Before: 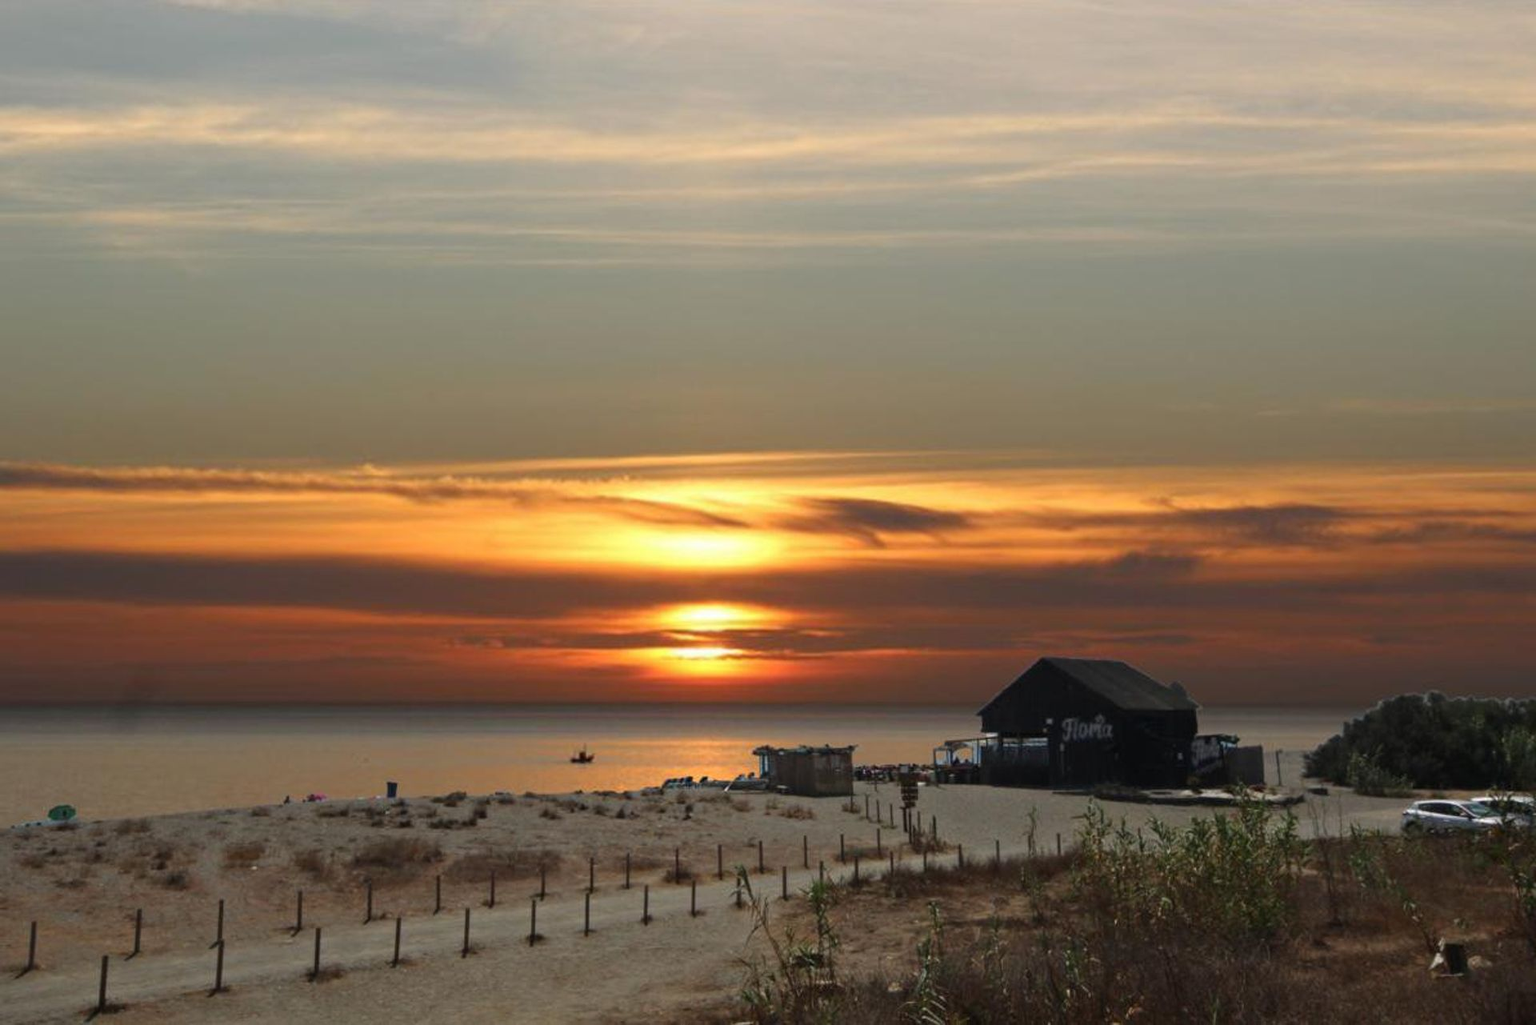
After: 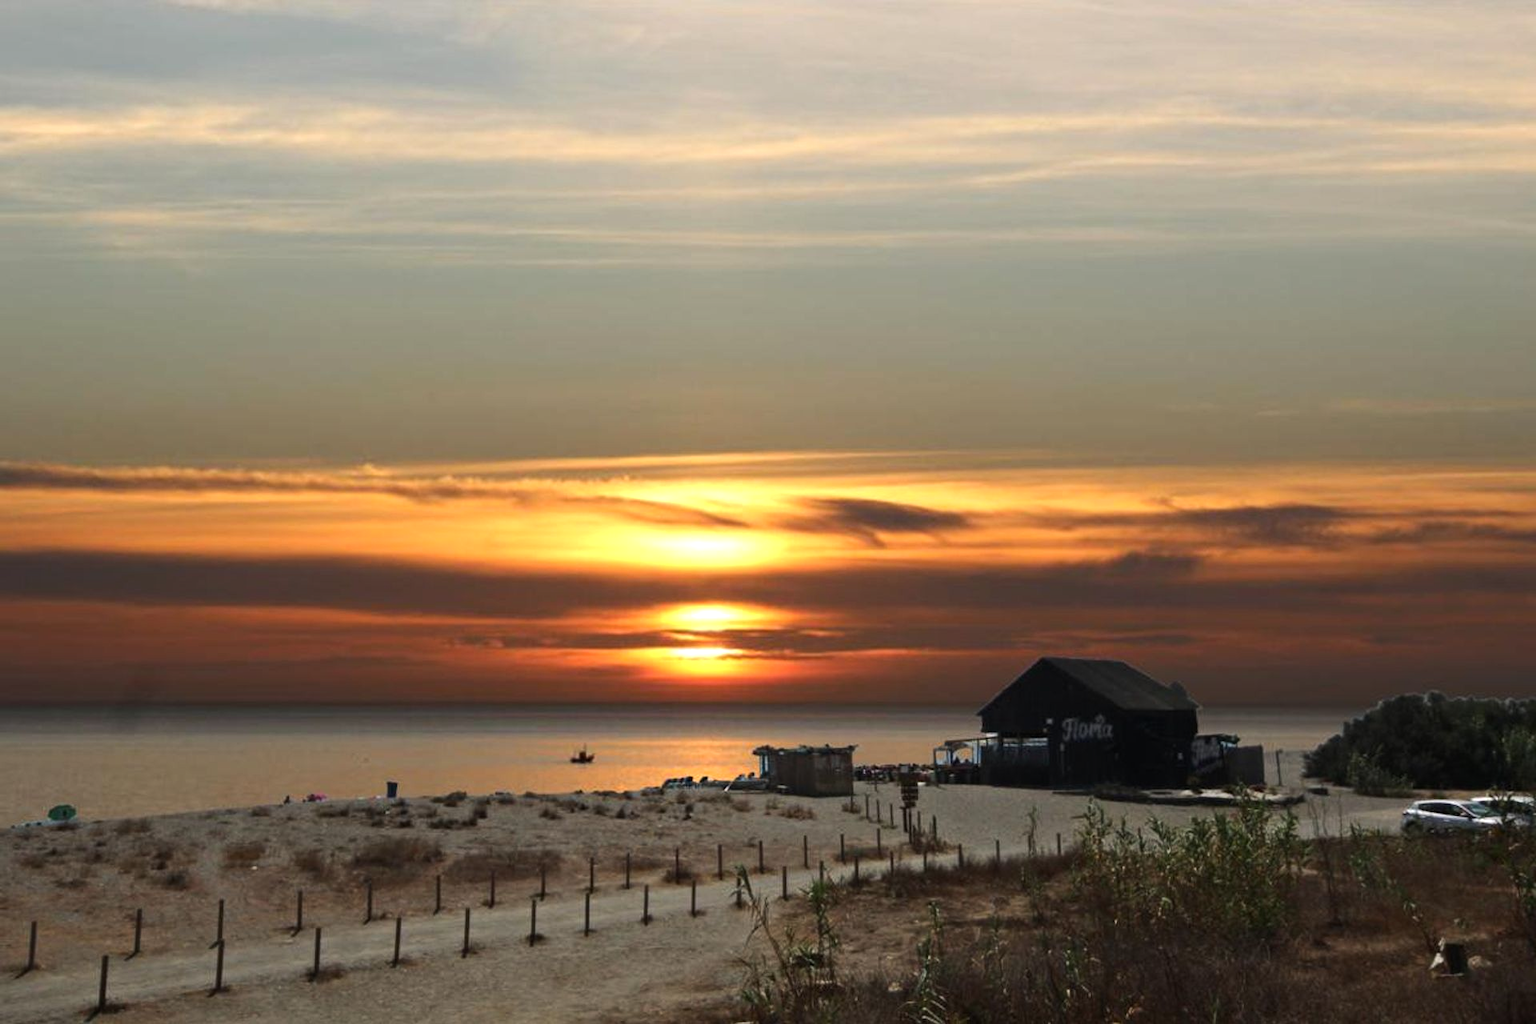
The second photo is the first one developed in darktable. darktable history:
tone equalizer: -8 EV -0.417 EV, -7 EV -0.361 EV, -6 EV -0.322 EV, -5 EV -0.25 EV, -3 EV 0.255 EV, -2 EV 0.324 EV, -1 EV 0.37 EV, +0 EV 0.43 EV, edges refinement/feathering 500, mask exposure compensation -1.57 EV, preserve details no
